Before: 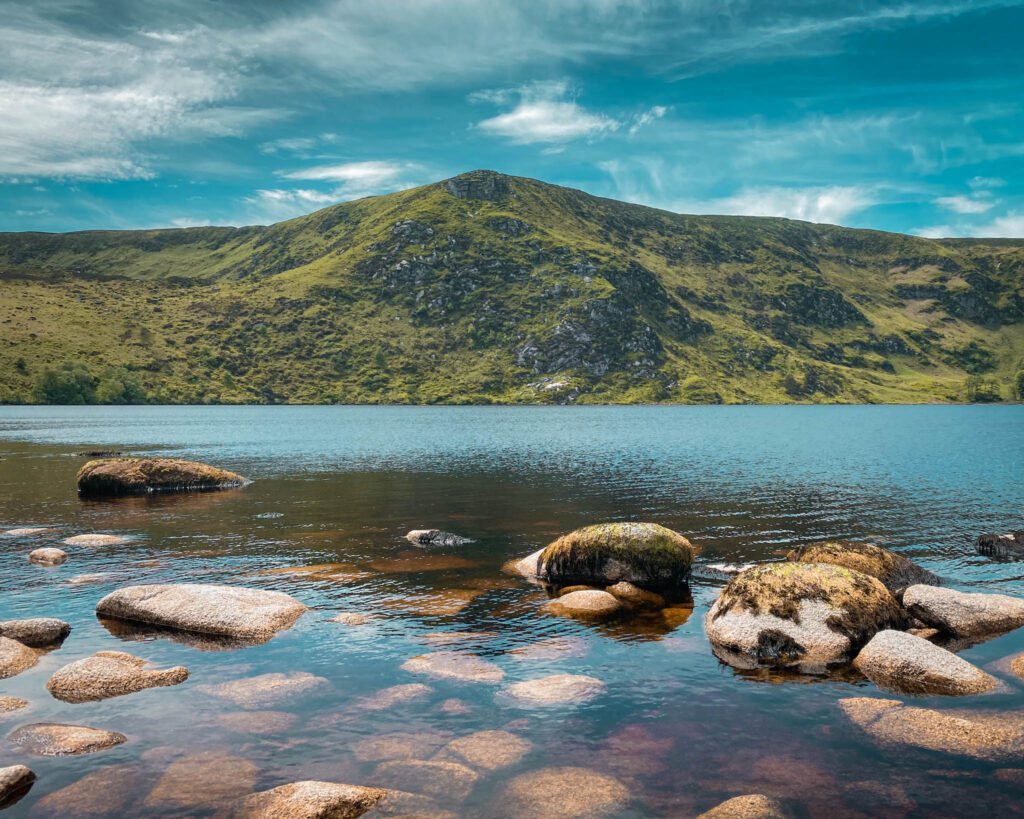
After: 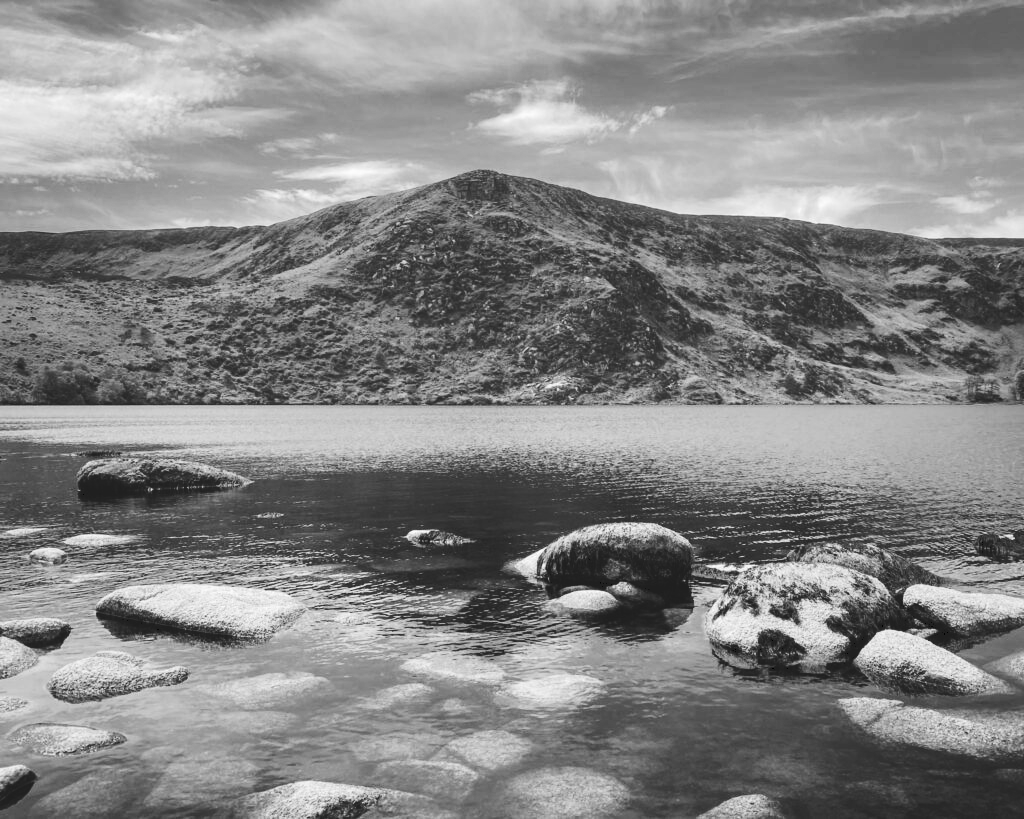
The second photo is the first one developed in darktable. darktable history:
tone curve: curves: ch0 [(0, 0) (0.003, 0.117) (0.011, 0.118) (0.025, 0.123) (0.044, 0.13) (0.069, 0.137) (0.1, 0.149) (0.136, 0.157) (0.177, 0.184) (0.224, 0.217) (0.277, 0.257) (0.335, 0.324) (0.399, 0.406) (0.468, 0.511) (0.543, 0.609) (0.623, 0.712) (0.709, 0.8) (0.801, 0.877) (0.898, 0.938) (1, 1)], preserve colors none
monochrome: on, module defaults
